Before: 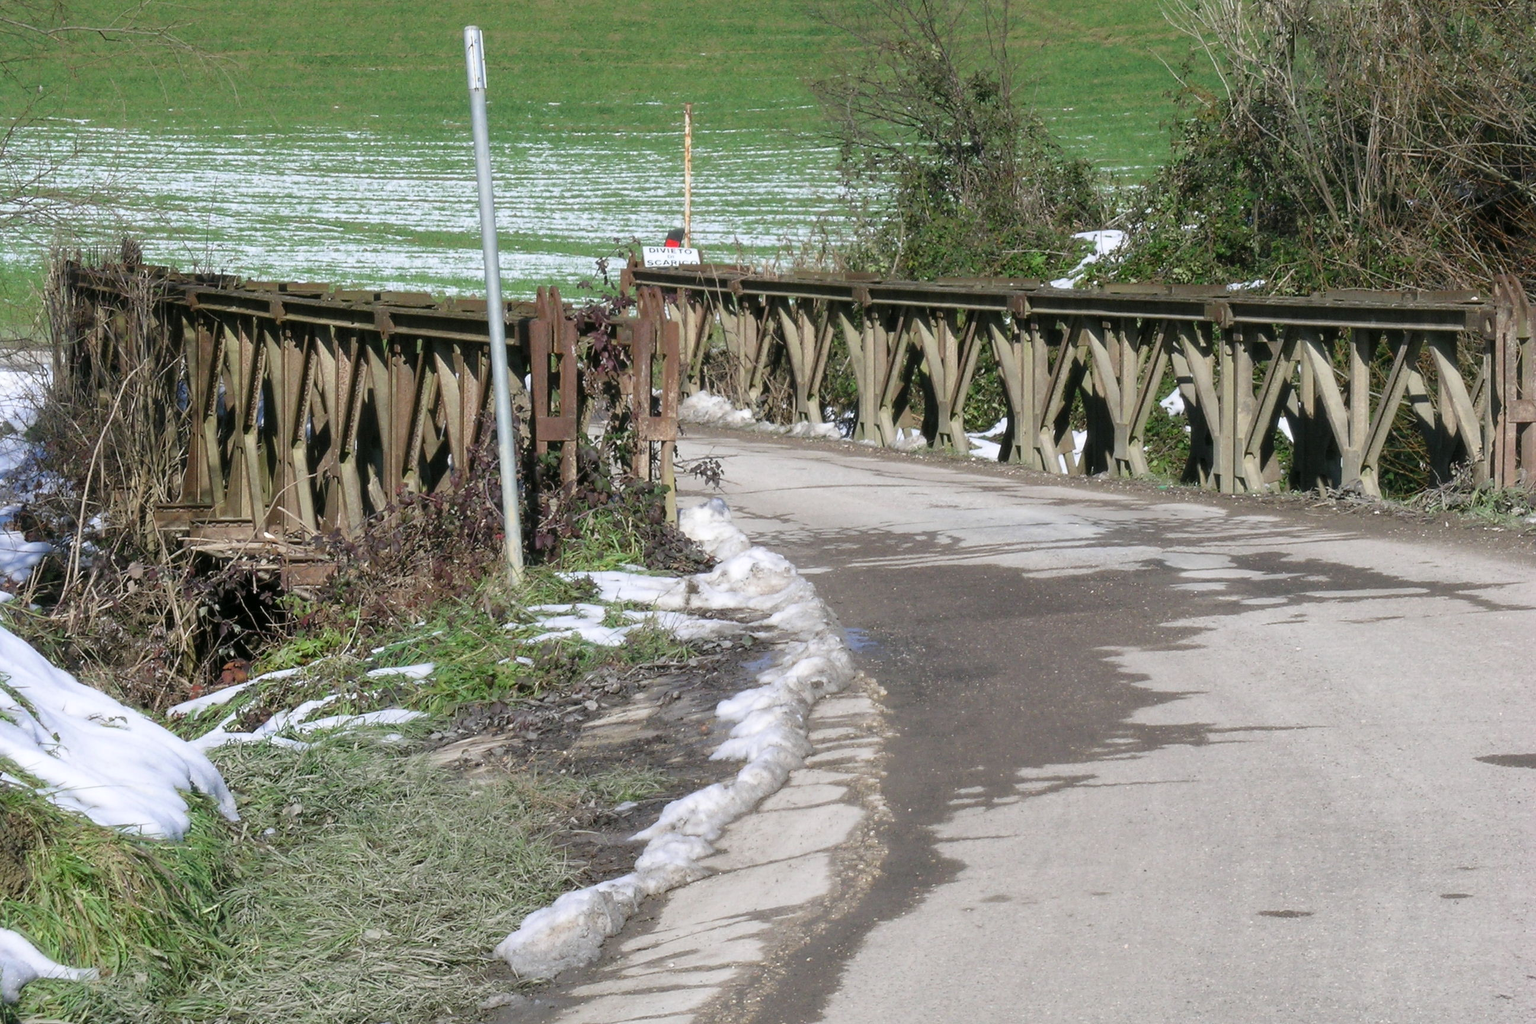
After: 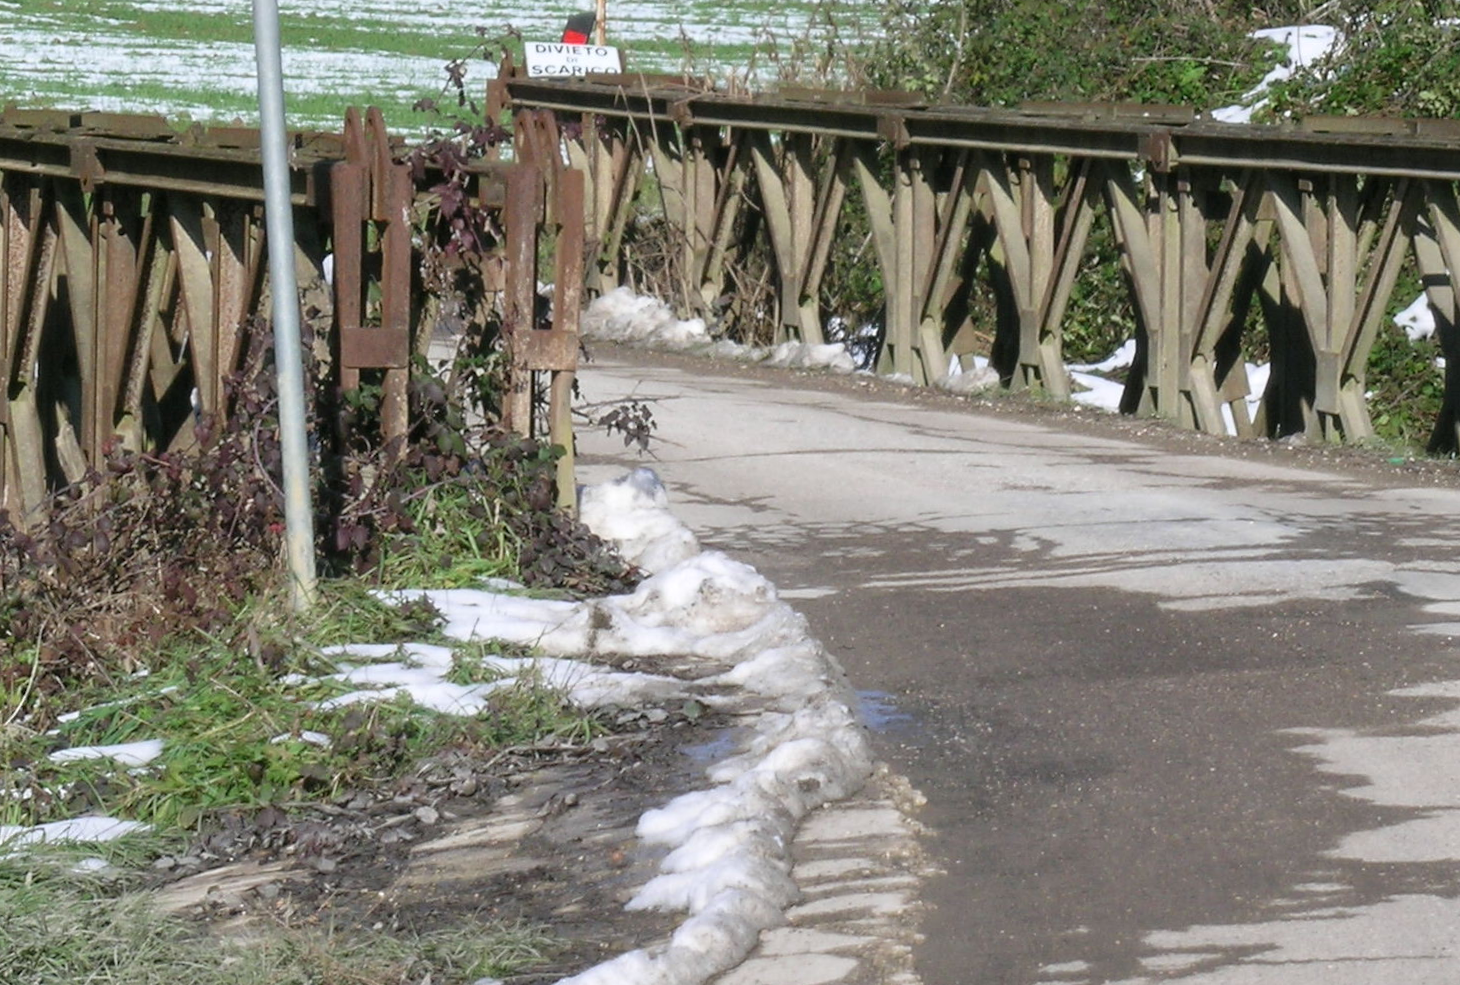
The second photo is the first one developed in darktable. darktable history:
rotate and perspective: rotation 0.8°, automatic cropping off
crop and rotate: left 22.13%, top 22.054%, right 22.026%, bottom 22.102%
